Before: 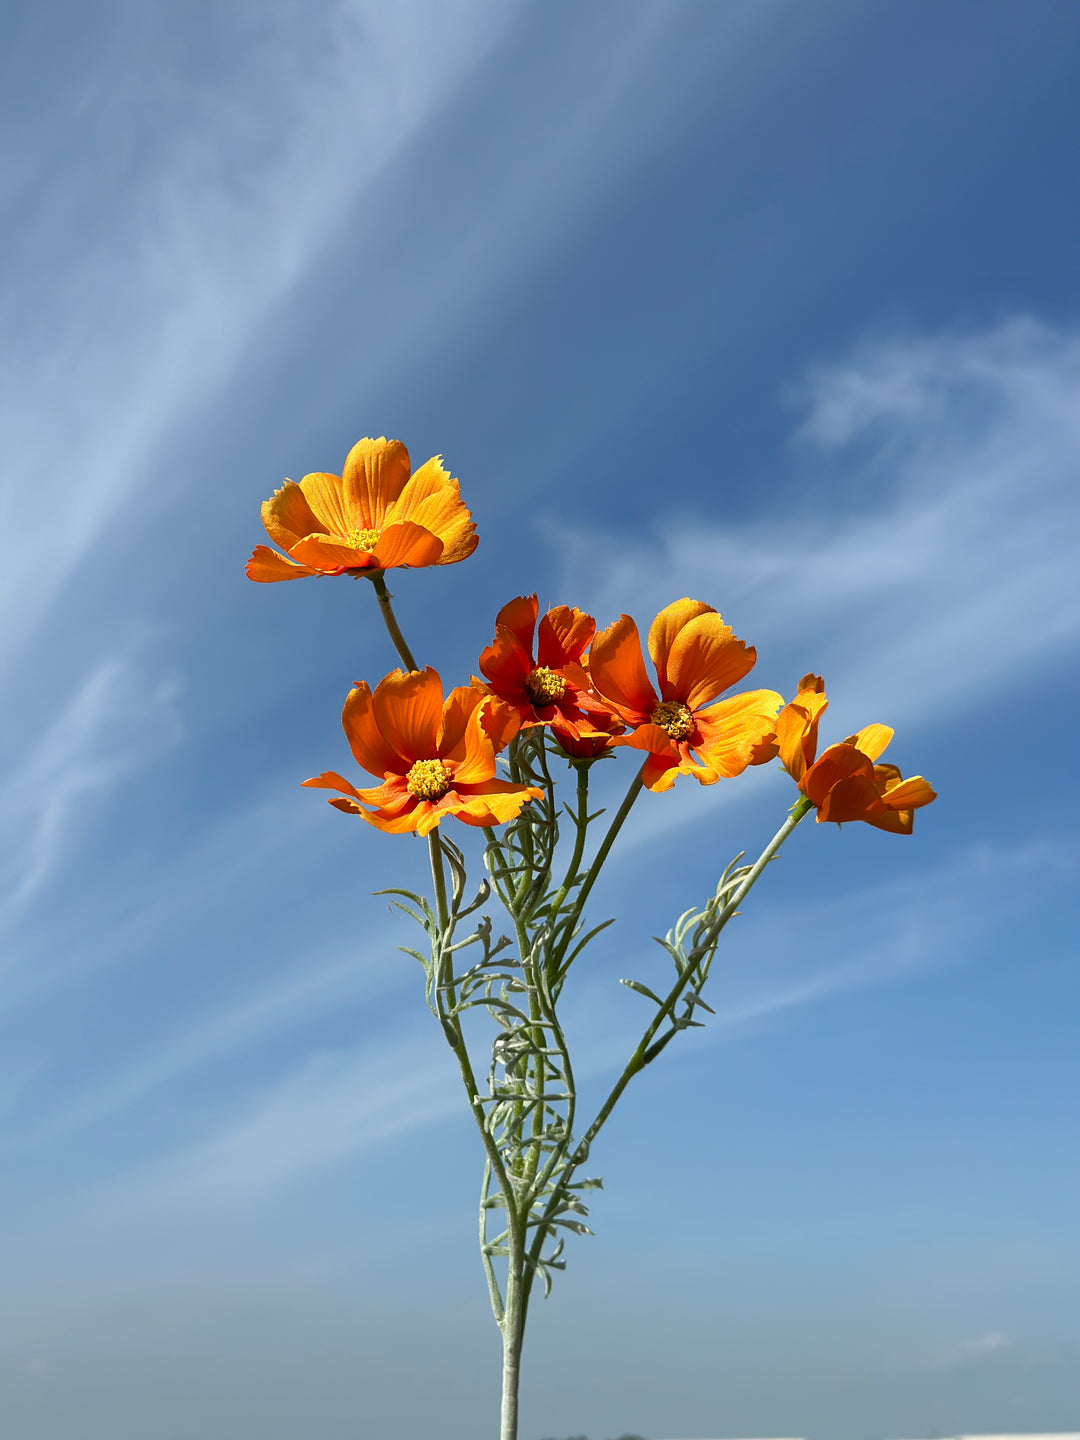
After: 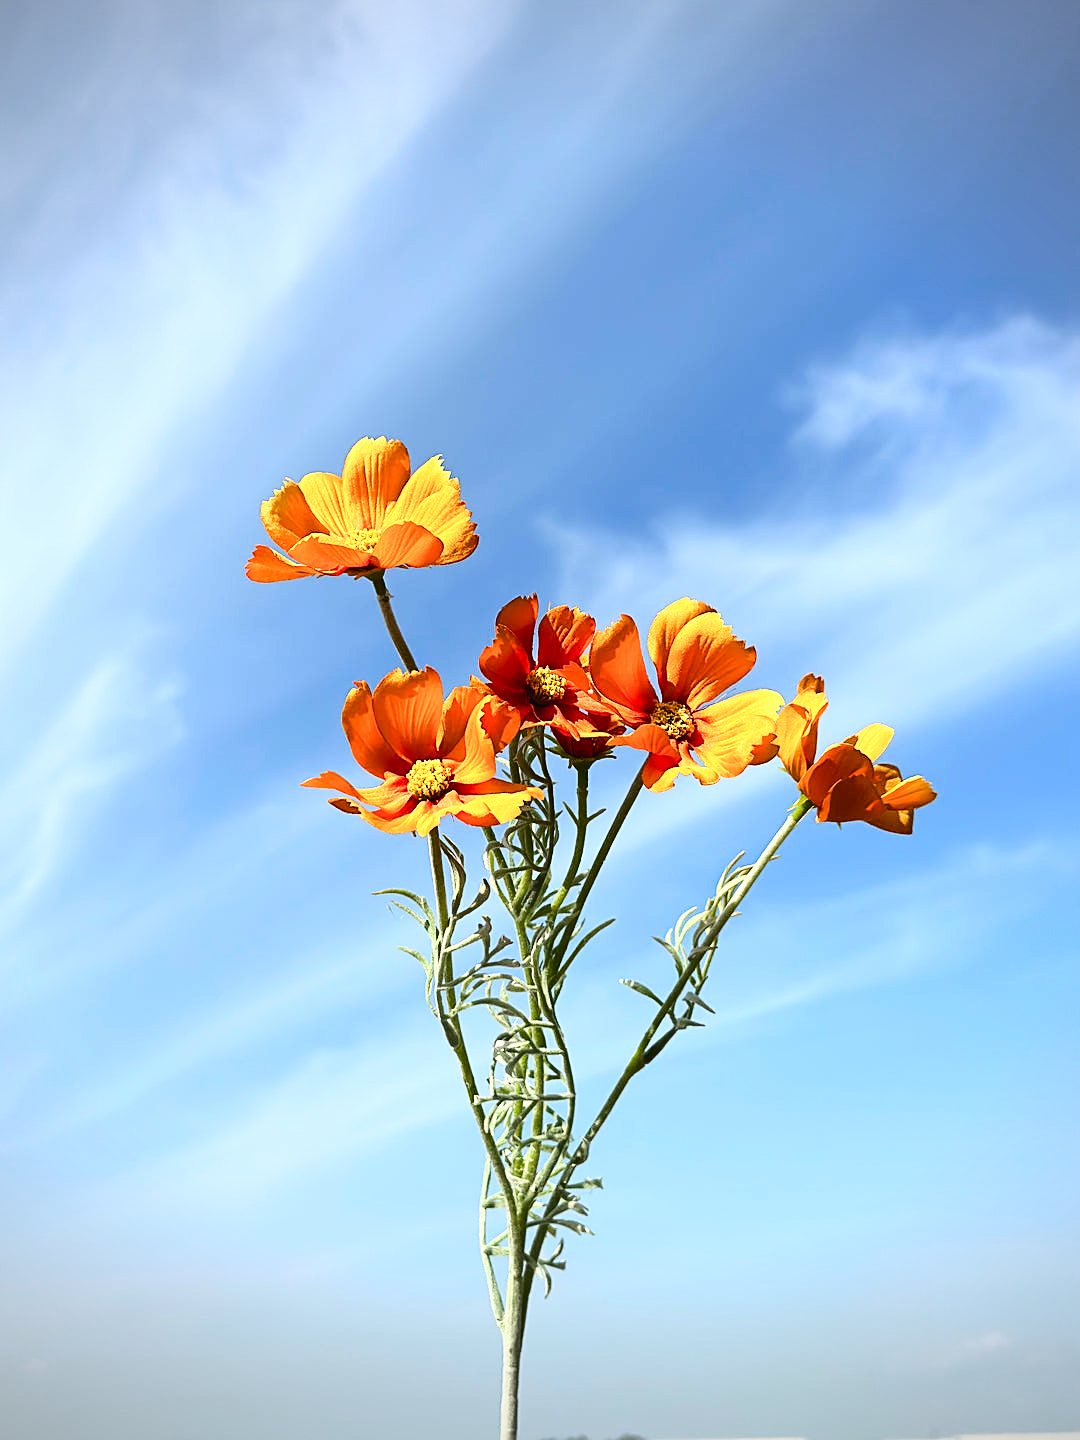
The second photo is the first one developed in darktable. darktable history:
color balance rgb: shadows lift › chroma 1%, shadows lift › hue 28.8°, power › hue 60°, highlights gain › chroma 1%, highlights gain › hue 60°, global offset › luminance 0.25%, perceptual saturation grading › highlights -20%, perceptual saturation grading › shadows 20%, perceptual brilliance grading › highlights 10%, perceptual brilliance grading › shadows -5%, global vibrance 19.67%
vignetting: fall-off radius 60.92%
sharpen: on, module defaults
base curve: curves: ch0 [(0, 0) (0.032, 0.037) (0.105, 0.228) (0.435, 0.76) (0.856, 0.983) (1, 1)]
